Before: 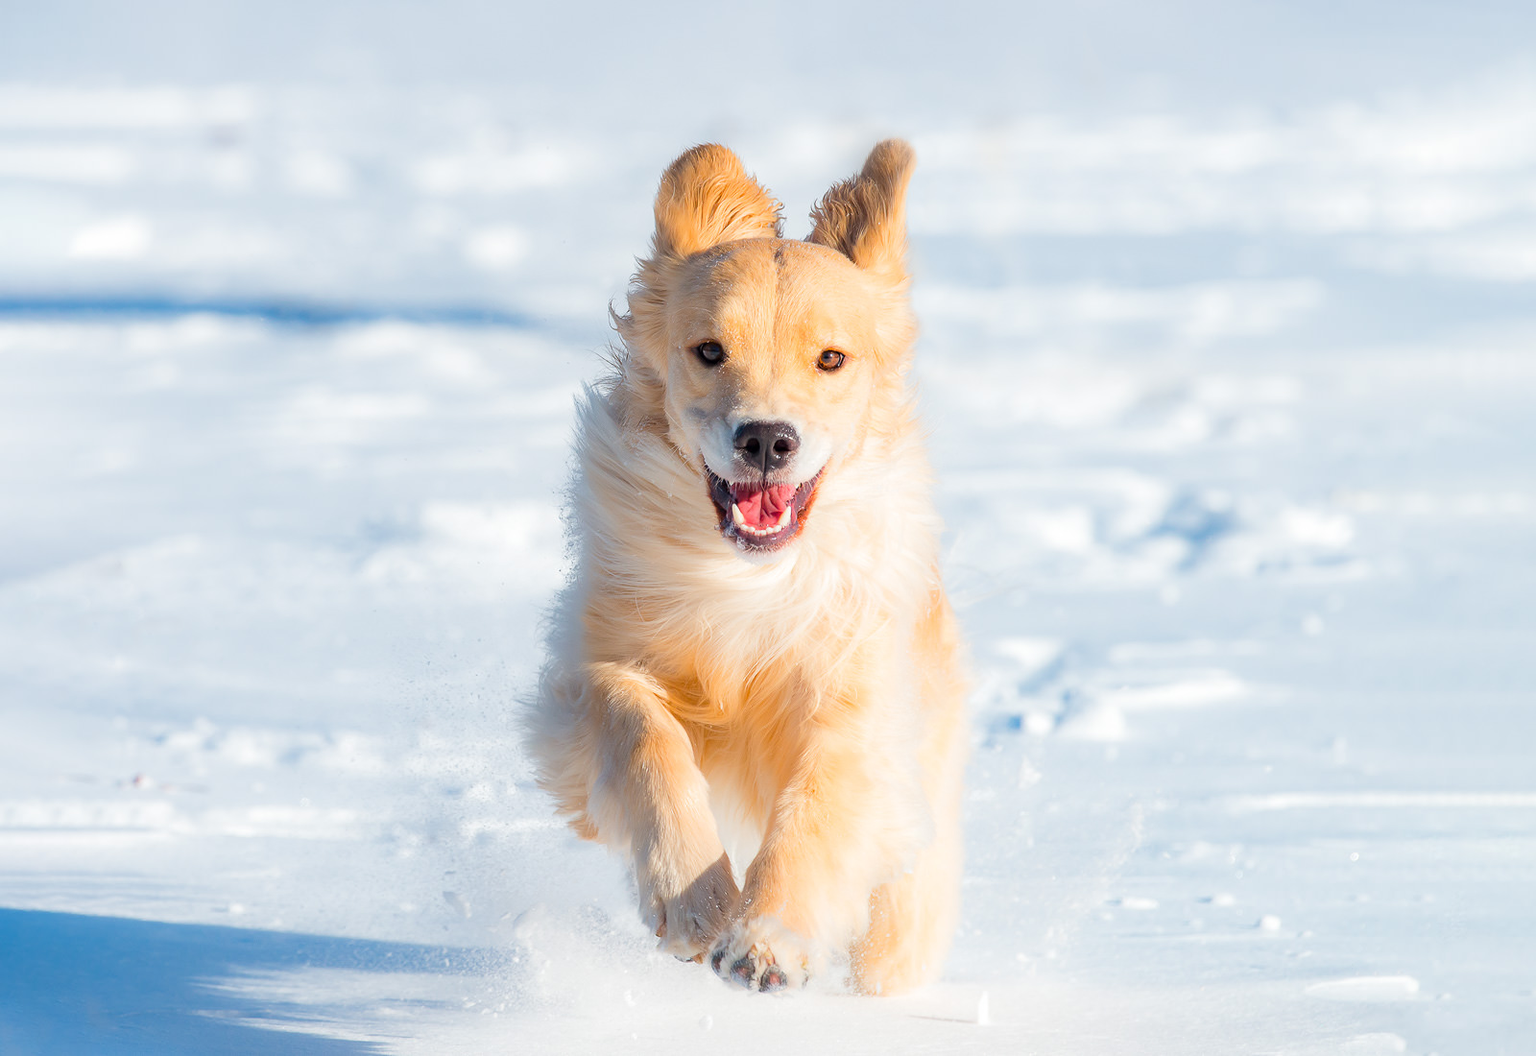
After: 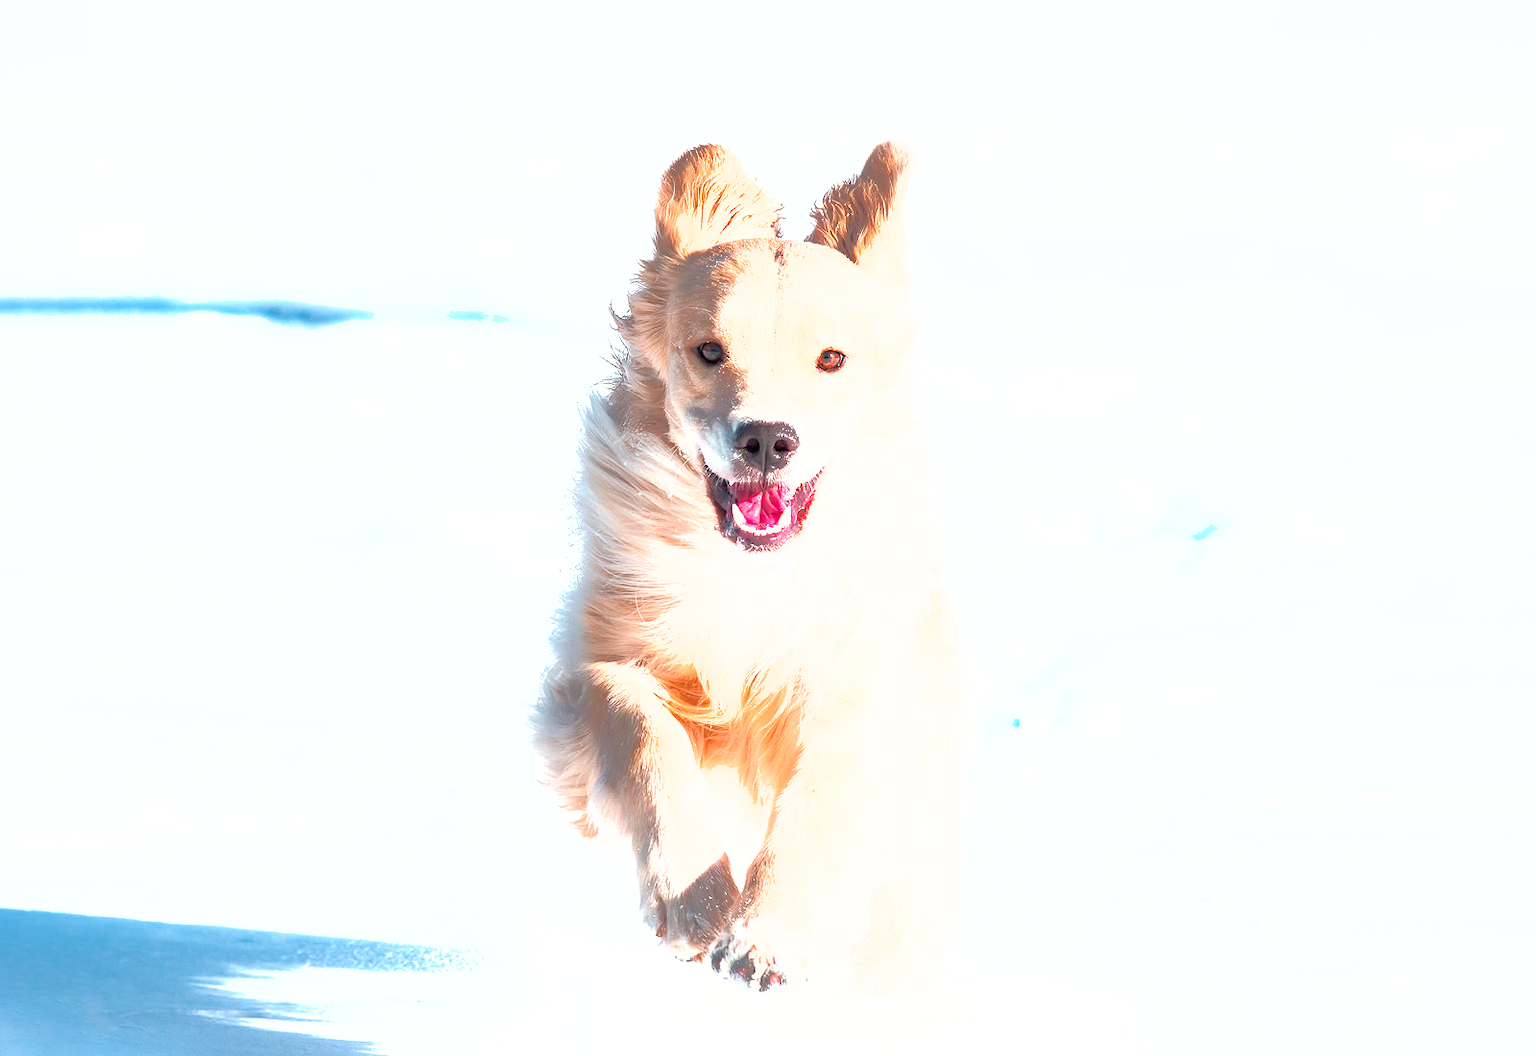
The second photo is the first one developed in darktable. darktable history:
exposure: exposure 1.223 EV, compensate highlight preservation false
shadows and highlights: on, module defaults
color contrast: blue-yellow contrast 0.62
